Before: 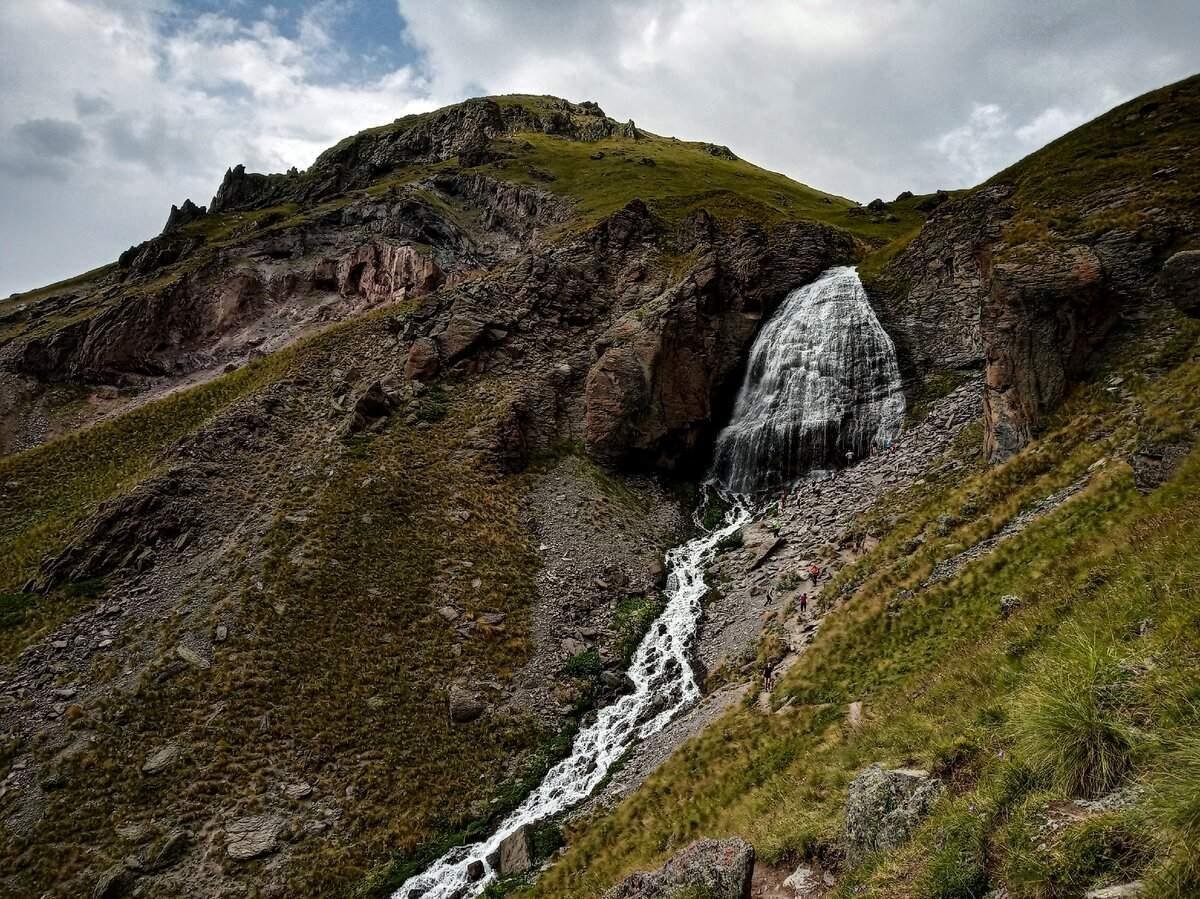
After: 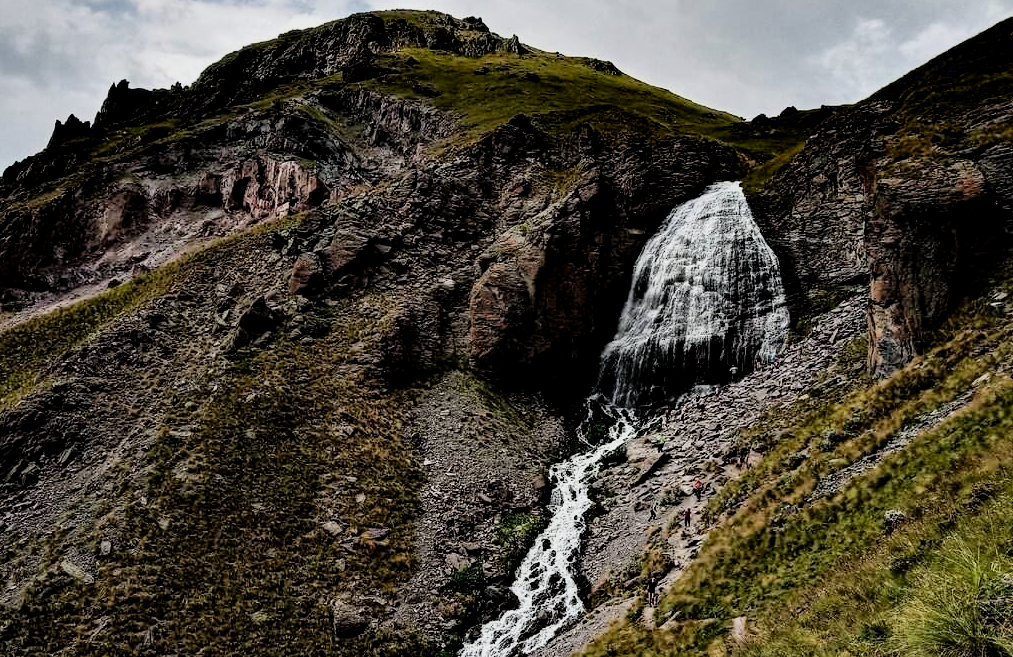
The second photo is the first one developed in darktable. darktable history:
crop and rotate: left 9.679%, top 9.654%, right 5.858%, bottom 17.239%
contrast equalizer: octaves 7, y [[0.6 ×6], [0.55 ×6], [0 ×6], [0 ×6], [0 ×6]]
filmic rgb: black relative exposure -7.65 EV, white relative exposure 4.56 EV, hardness 3.61
